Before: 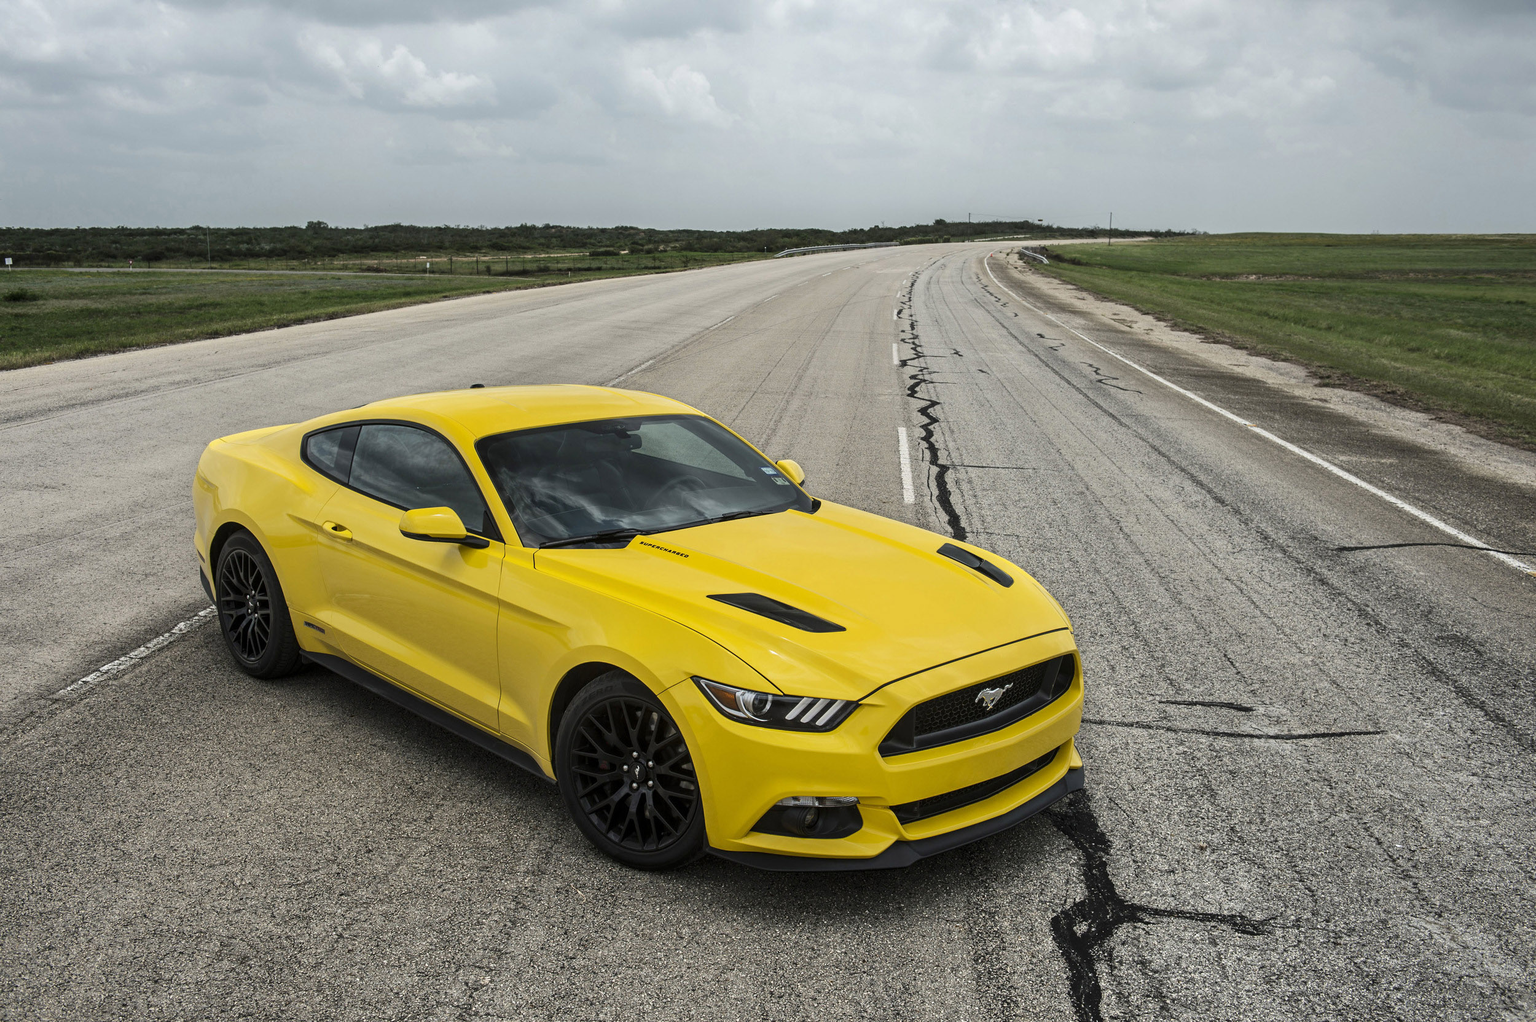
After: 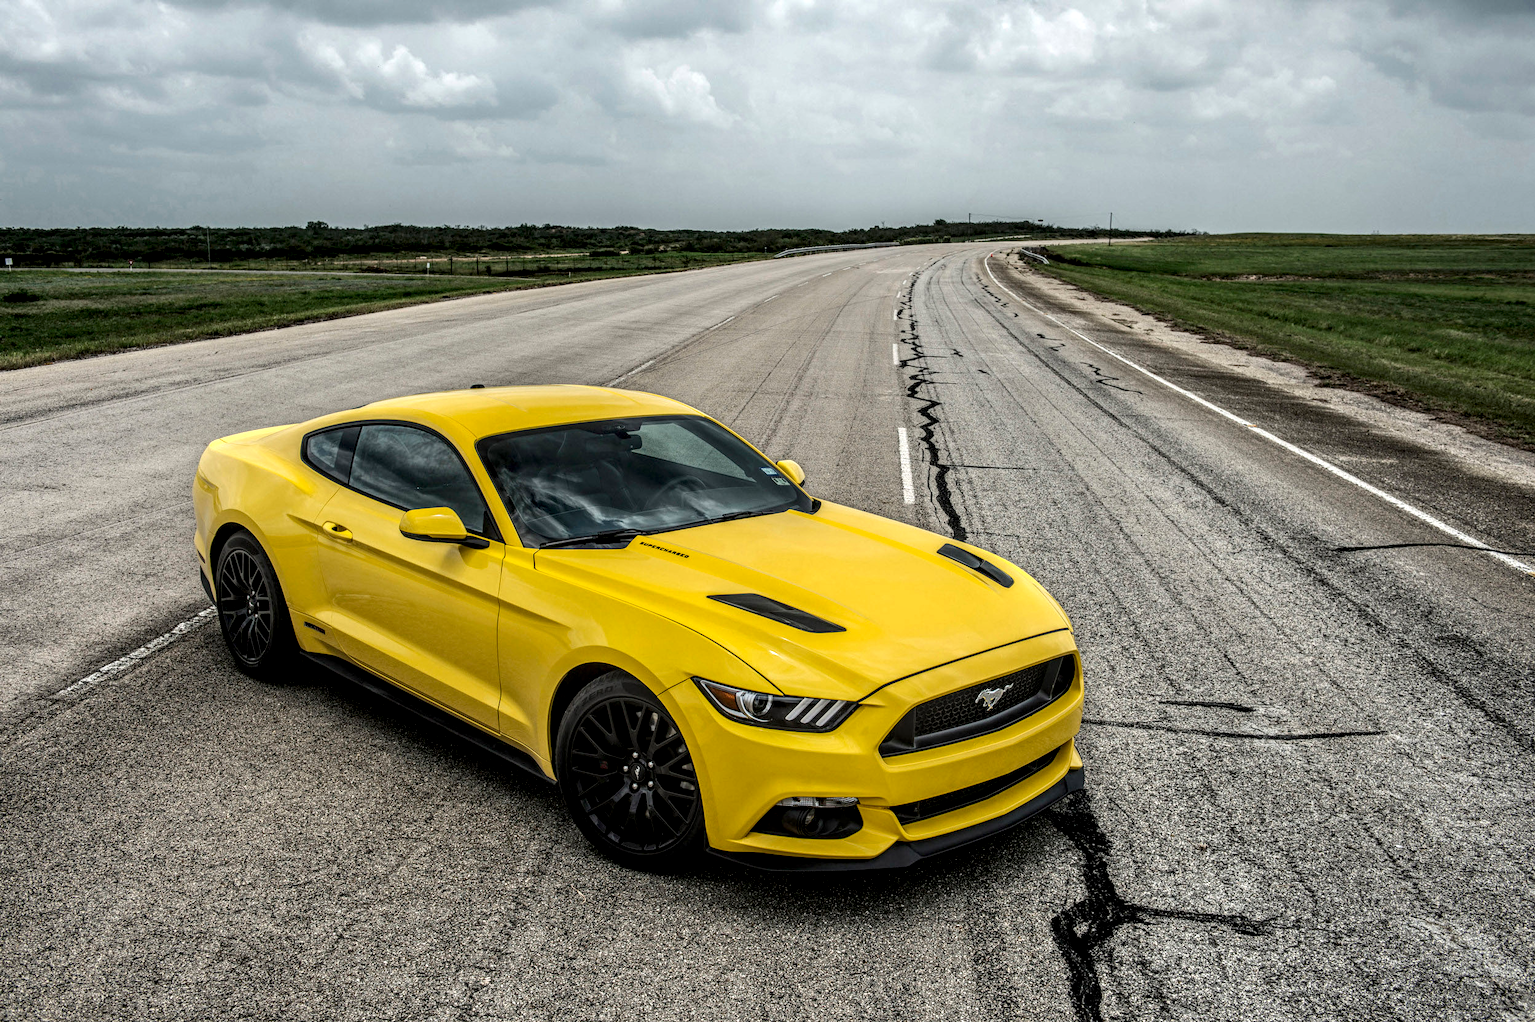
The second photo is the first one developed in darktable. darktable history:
local contrast: highlights 3%, shadows 2%, detail 182%
